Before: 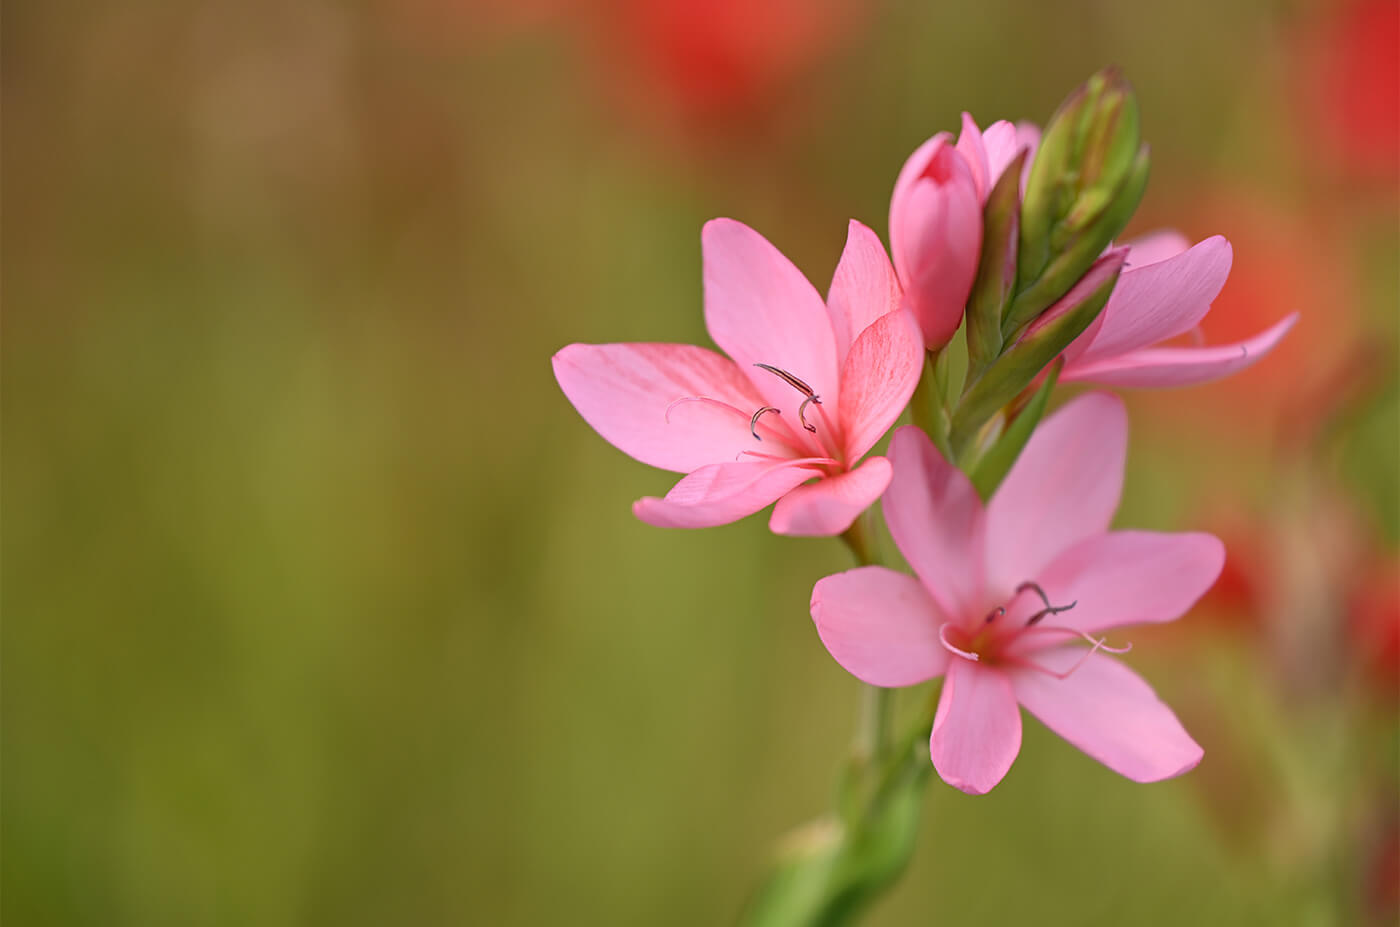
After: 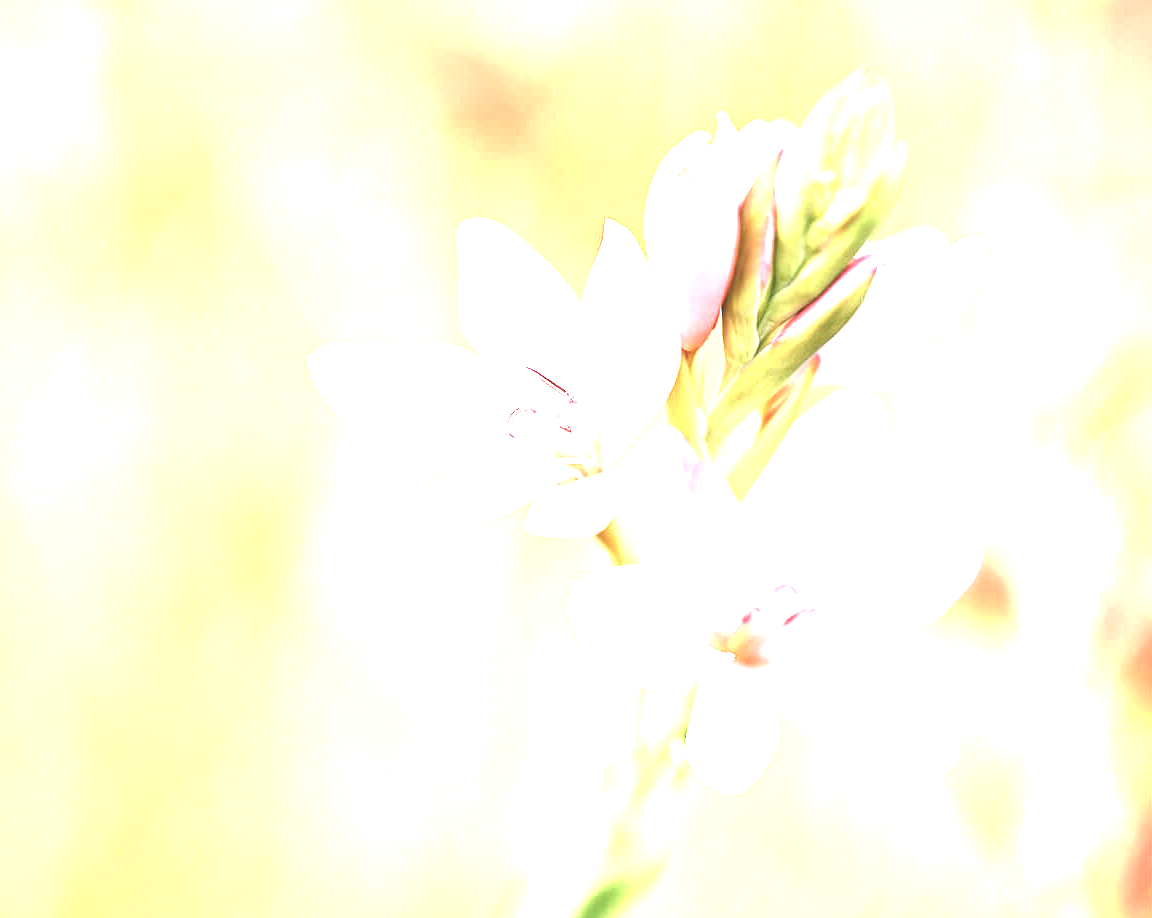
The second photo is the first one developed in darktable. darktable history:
levels: levels [0, 0.281, 0.562]
contrast brightness saturation: contrast 0.446, brightness 0.565, saturation -0.182
tone equalizer: -8 EV -0.408 EV, -7 EV -0.356 EV, -6 EV -0.329 EV, -5 EV -0.262 EV, -3 EV 0.198 EV, -2 EV 0.313 EV, -1 EV 0.373 EV, +0 EV 0.426 EV
crop: left 17.47%, bottom 0.039%
